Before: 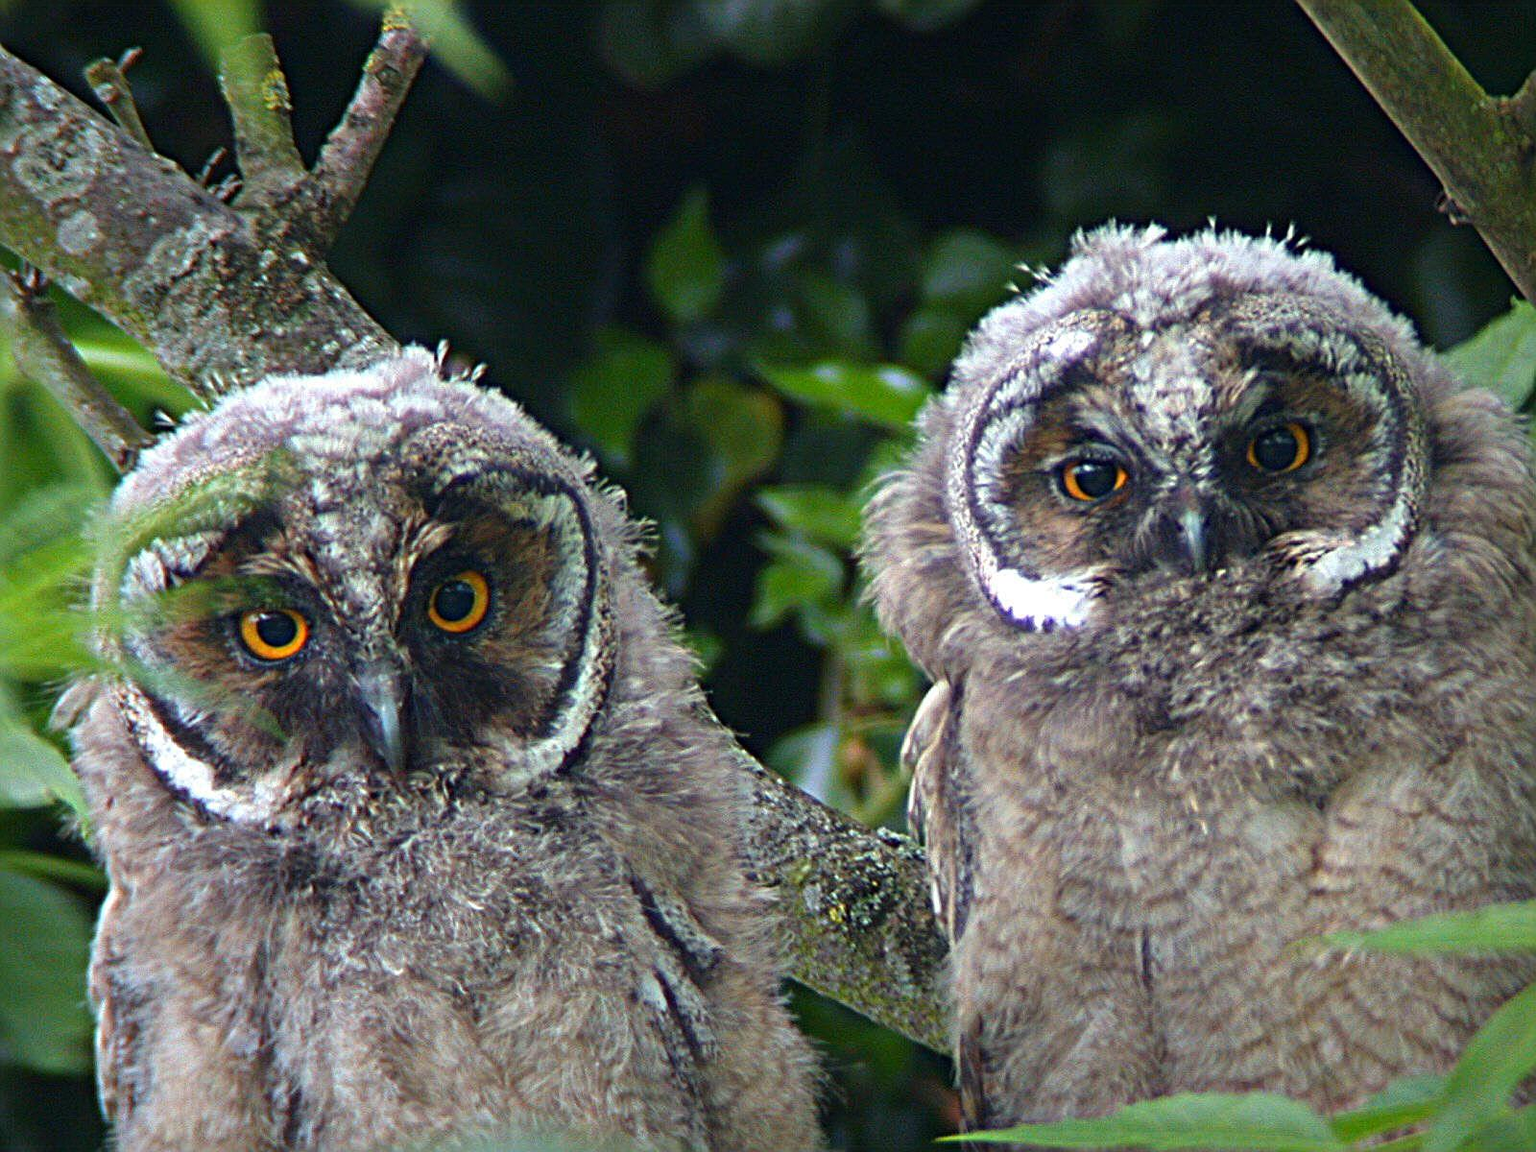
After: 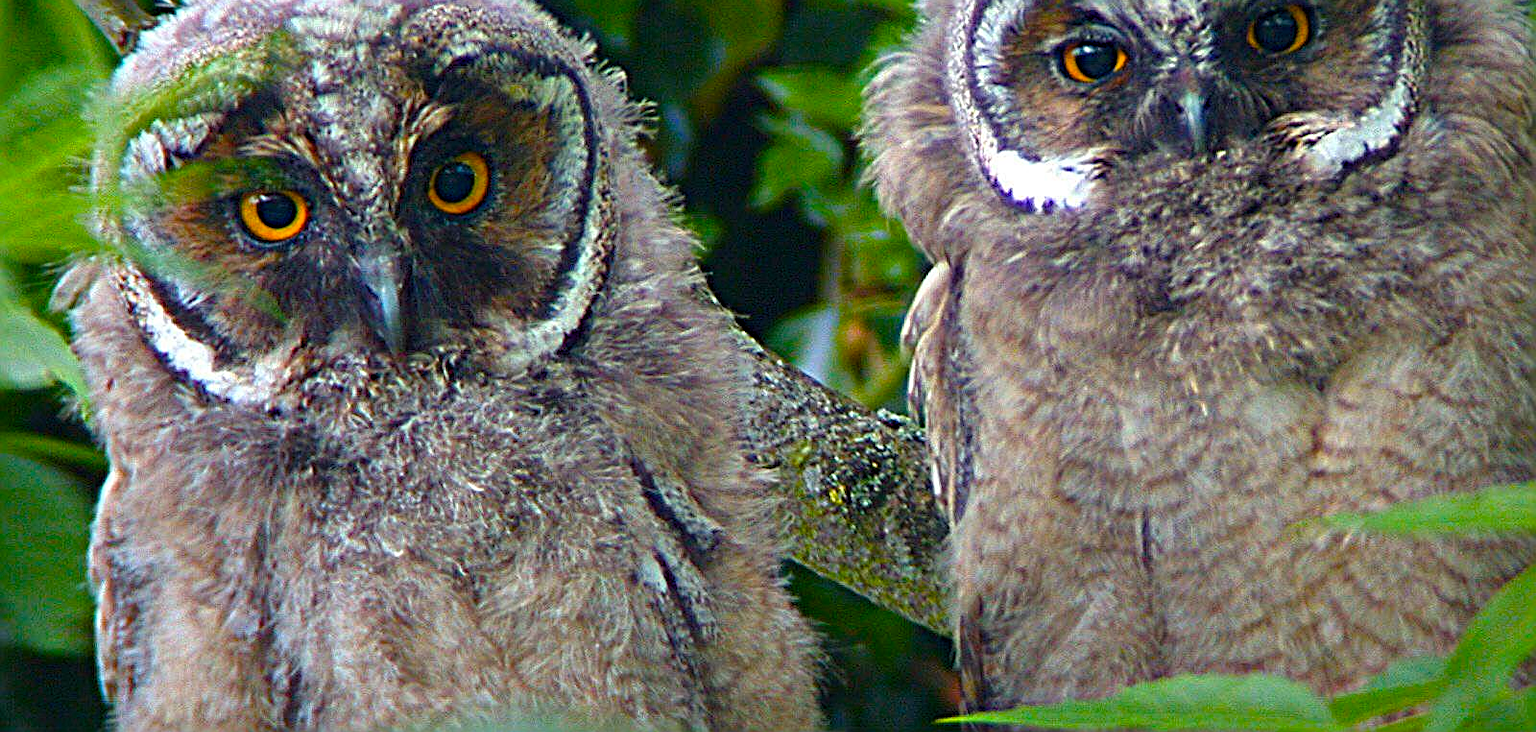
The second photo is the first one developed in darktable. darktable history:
sharpen: on, module defaults
color balance rgb: perceptual saturation grading › global saturation 36.757%, perceptual saturation grading › shadows 35.856%
crop and rotate: top 36.407%
